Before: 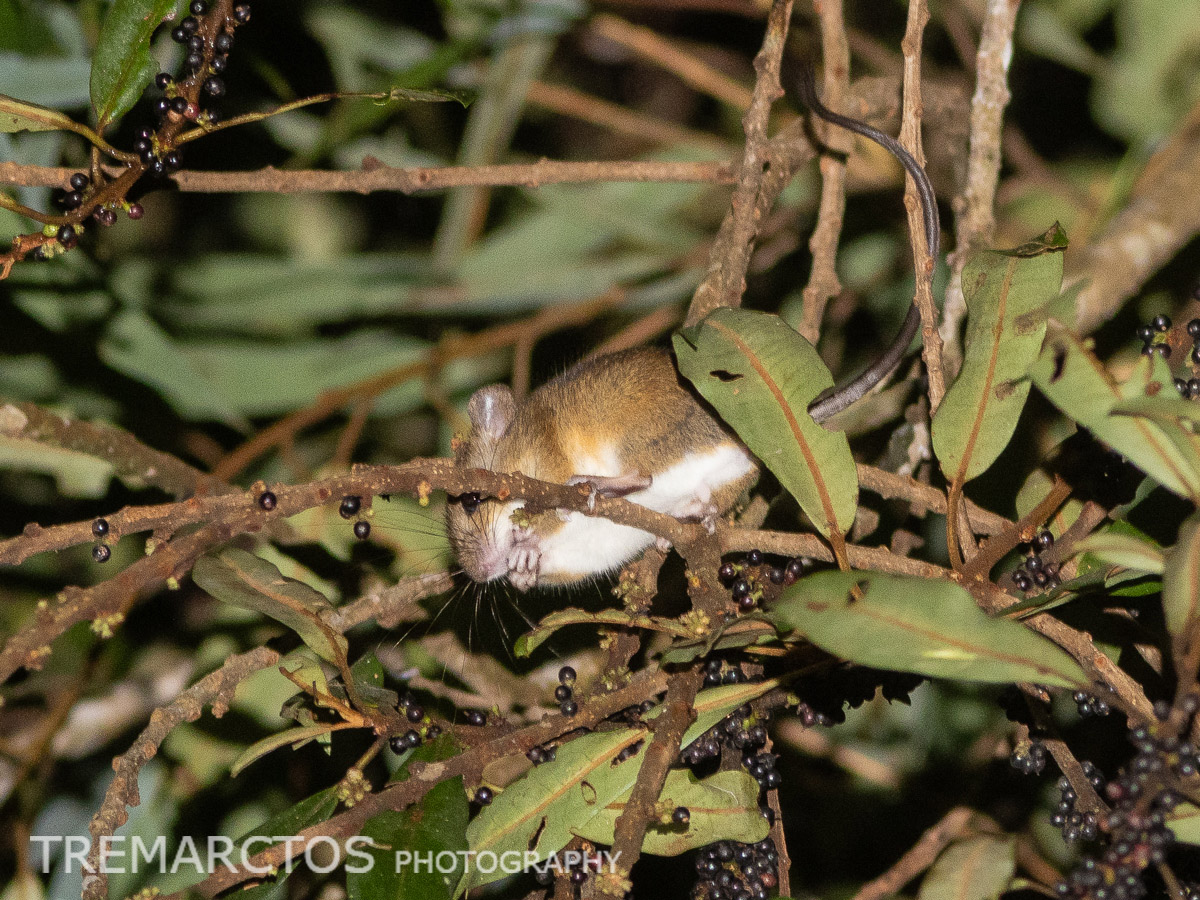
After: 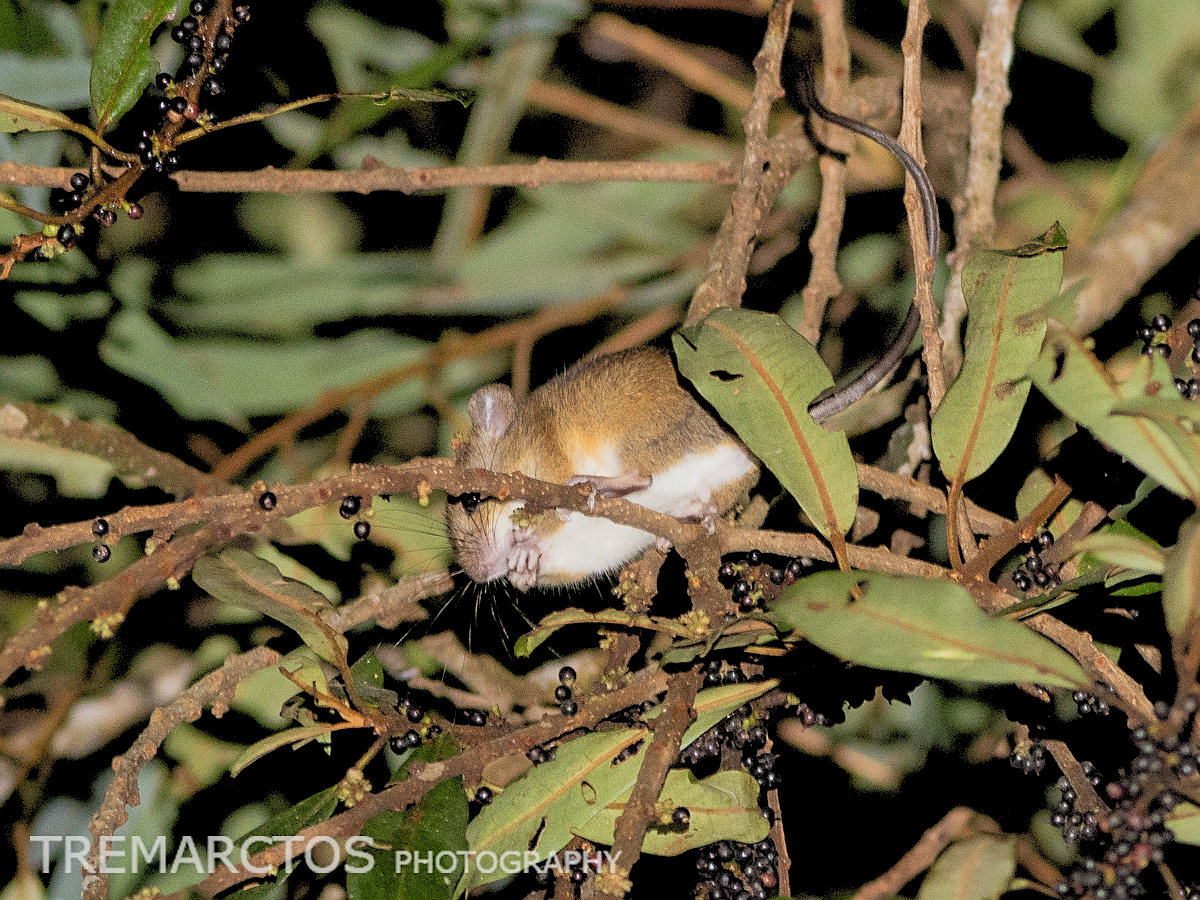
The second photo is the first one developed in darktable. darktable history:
rgb levels: preserve colors sum RGB, levels [[0.038, 0.433, 0.934], [0, 0.5, 1], [0, 0.5, 1]]
sharpen: radius 1.864, amount 0.398, threshold 1.271
